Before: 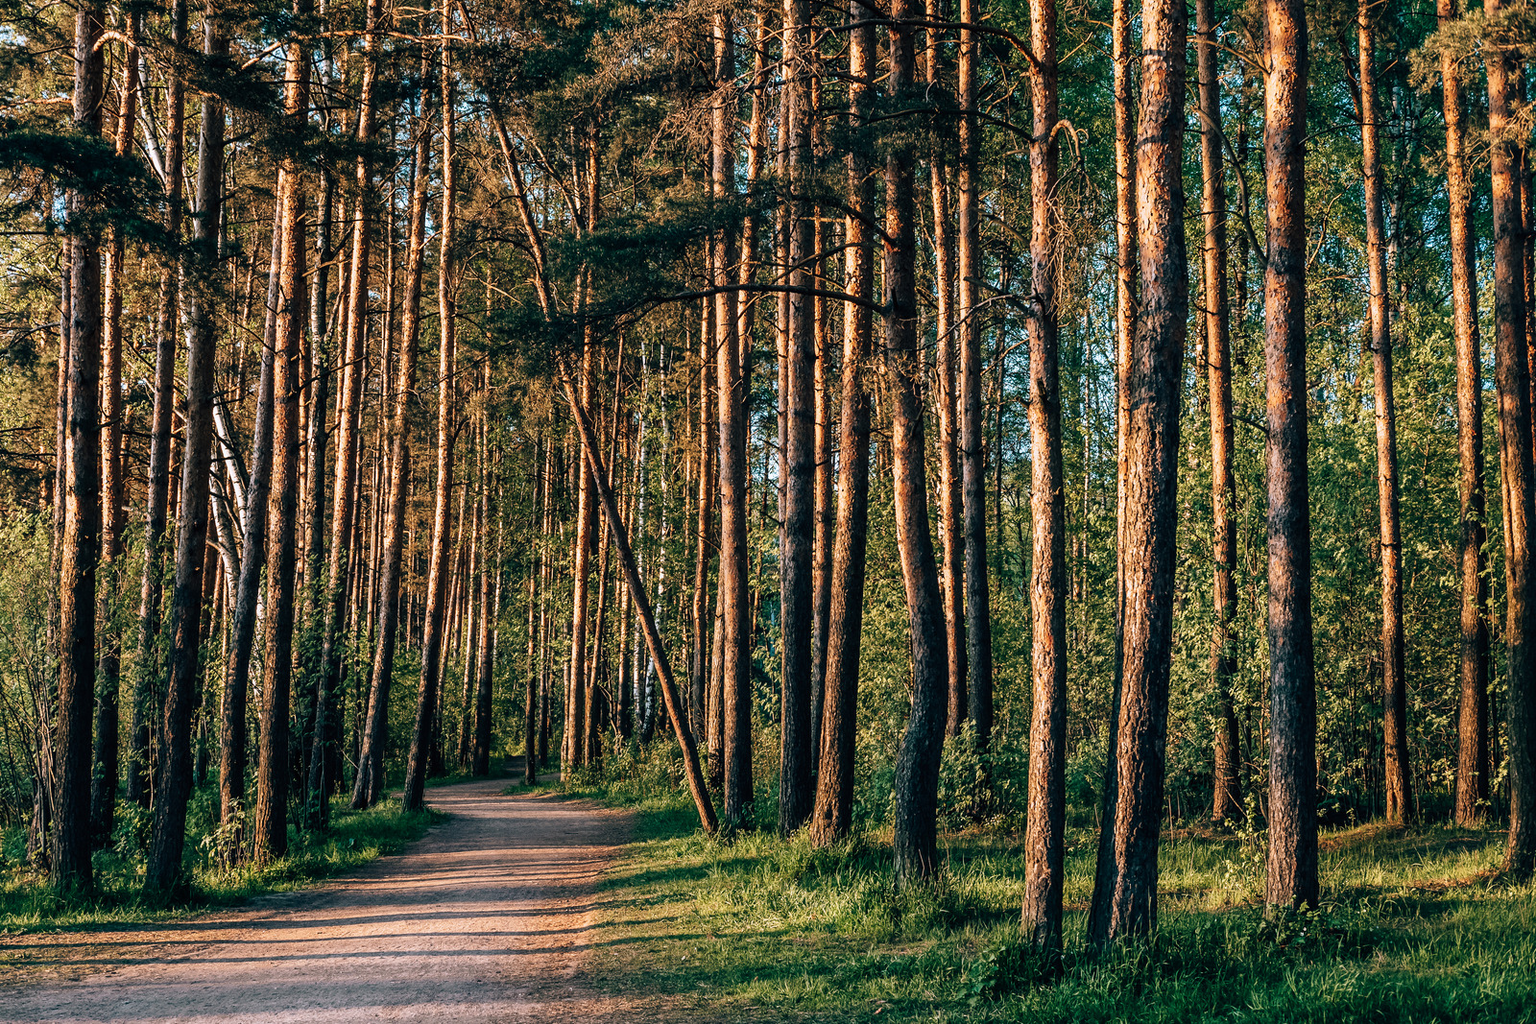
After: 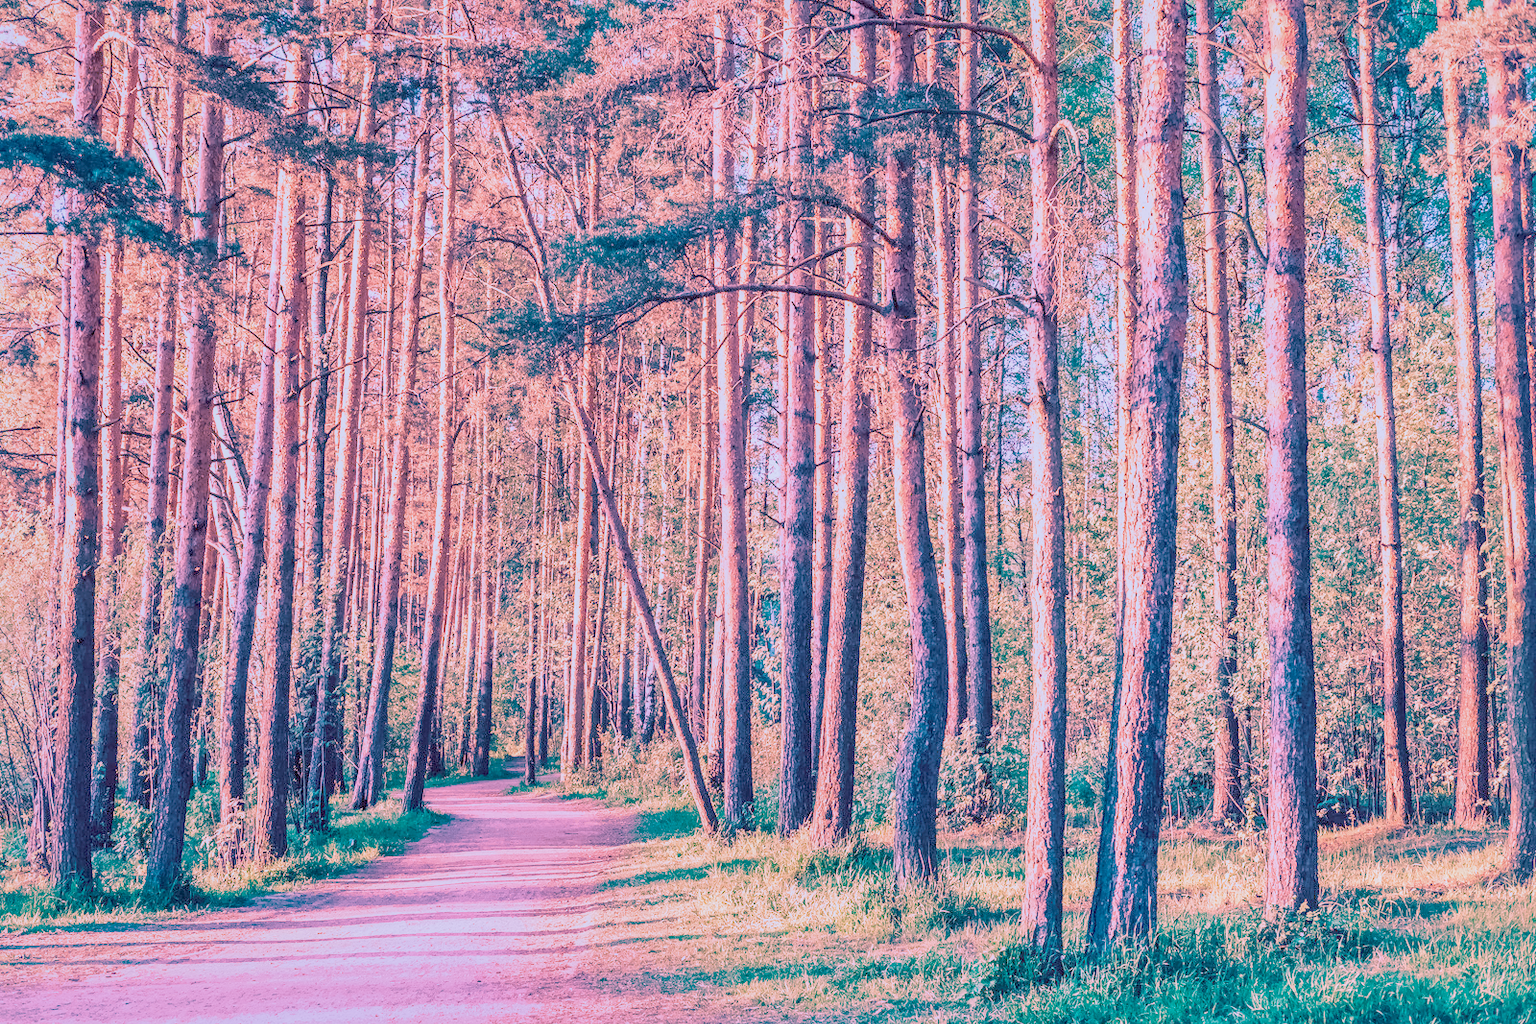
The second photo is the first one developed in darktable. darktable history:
velvia: on, module defaults
local contrast: on, module defaults
shadows and highlights: on, module defaults
filmic rgb "scene-referred default": black relative exposure -7.65 EV, white relative exposure 4.56 EV, hardness 3.61
color balance rgb: on, module defaults
color calibration "scene-referred default": x 0.37, y 0.377, temperature 4289.93 K
exposure "scene-referred default": black level correction 0, exposure 0.7 EV, compensate exposure bias true, compensate highlight preservation false
haze removal: compatibility mode true, adaptive false
lens correction: scale 1, crop 1, focal 35, aperture 2.8, distance 0.245, camera "Canon EOS RP", lens "Canon RF 35mm F1.8 MACRO IS STM"
denoise (profiled): preserve shadows 1.52, scattering 0.002, a [-1, 0, 0], compensate highlight preservation false
hot pixels: on, module defaults
highlight reconstruction: on, module defaults
white balance: red 2.229, blue 1.46
